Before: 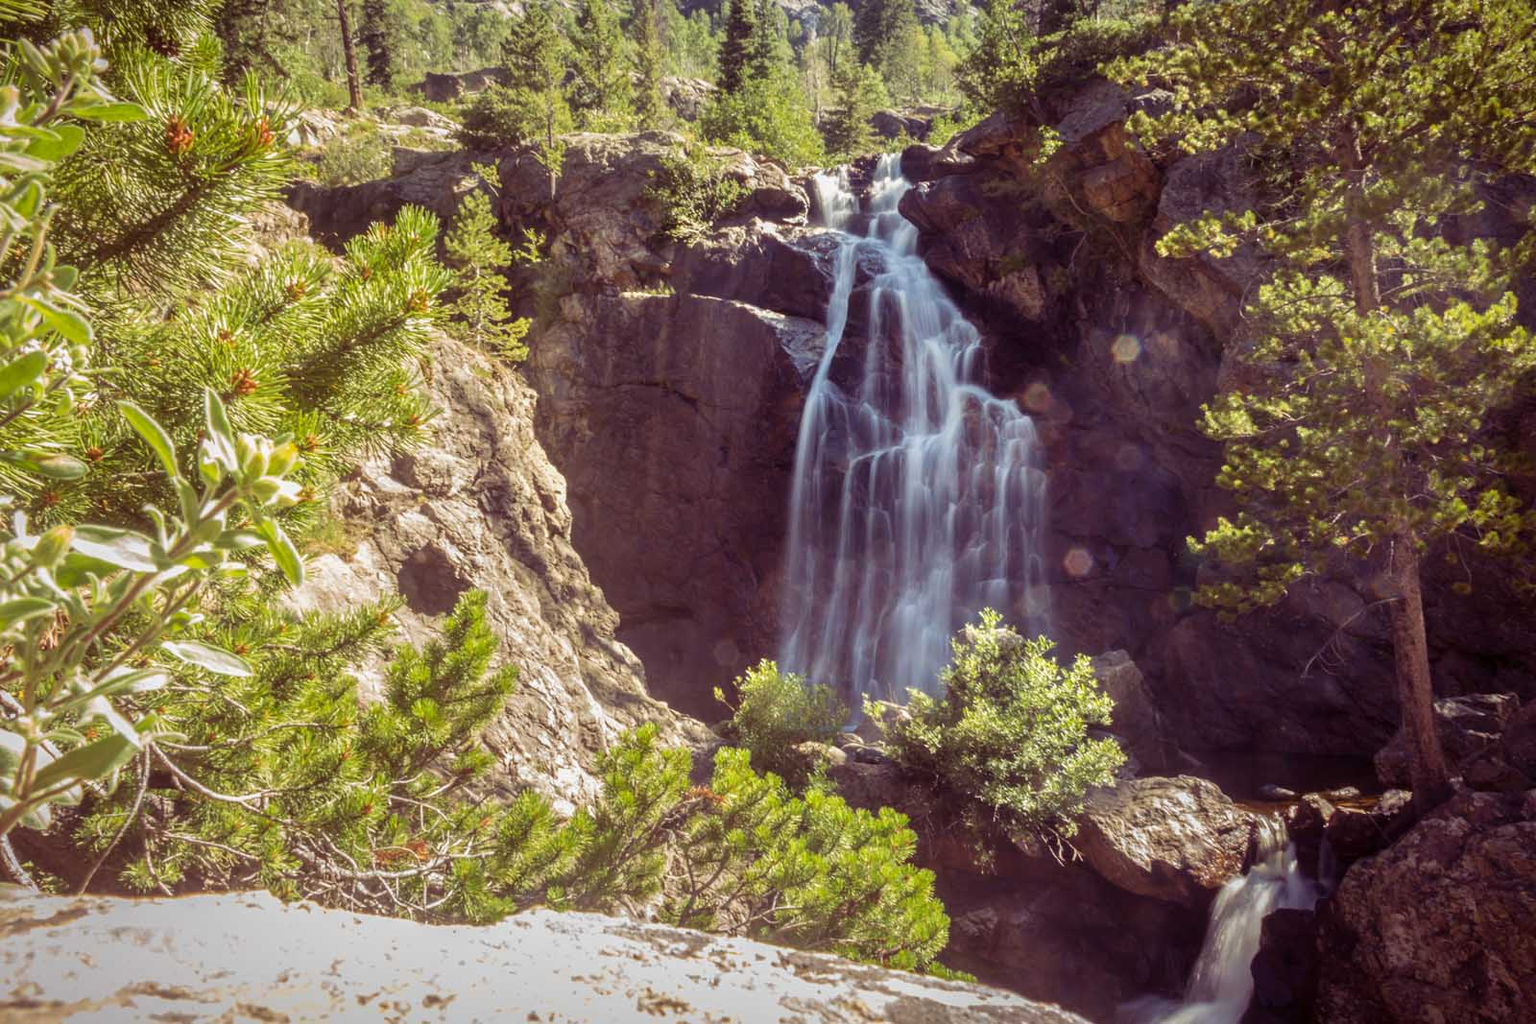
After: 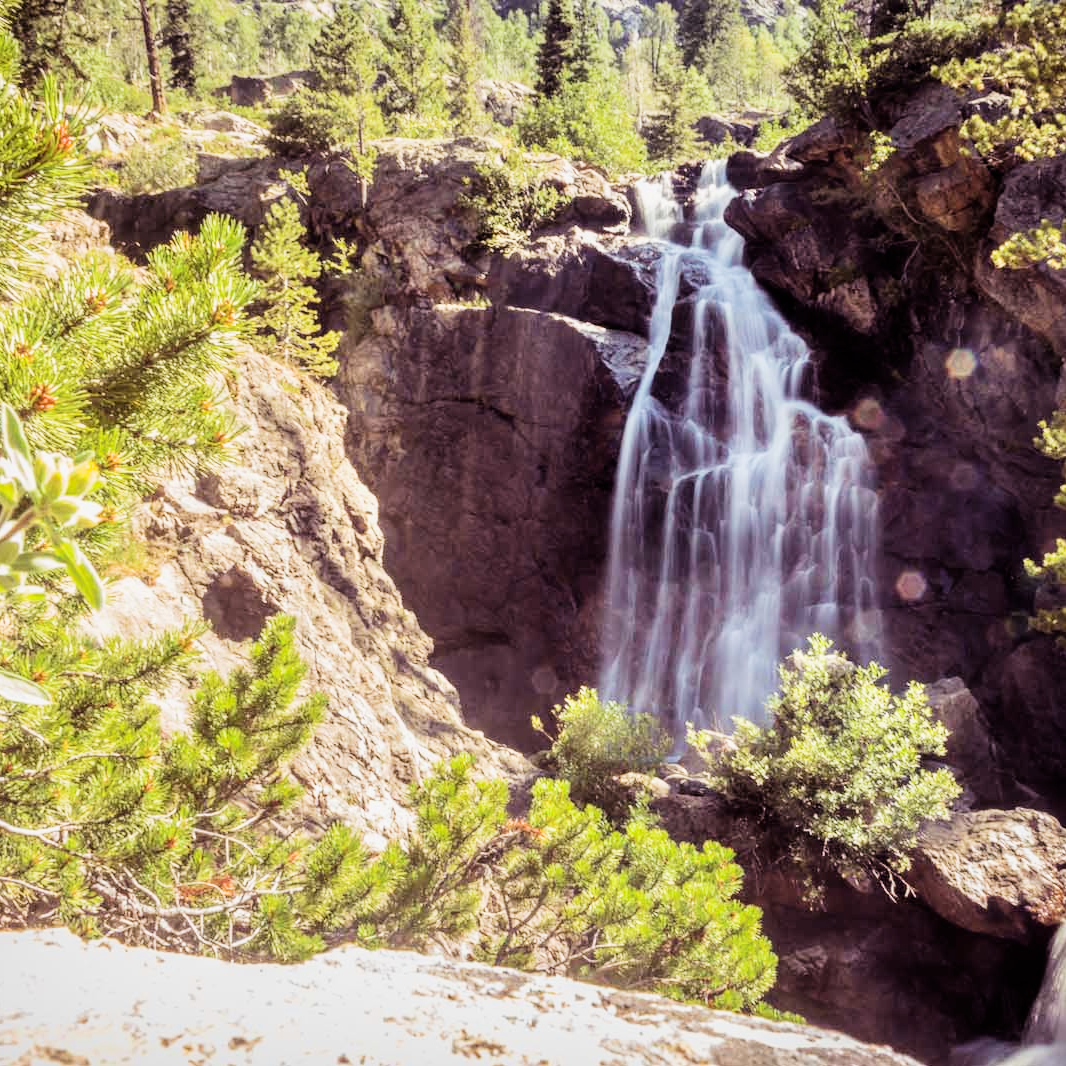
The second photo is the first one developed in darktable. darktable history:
crop and rotate: left 13.339%, right 20.032%
tone equalizer: on, module defaults
filmic rgb: black relative exposure -5.1 EV, white relative exposure 3.97 EV, threshold 2.99 EV, hardness 2.9, contrast 1.407, highlights saturation mix -29.97%, enable highlight reconstruction true
exposure: exposure 0.747 EV, compensate highlight preservation false
